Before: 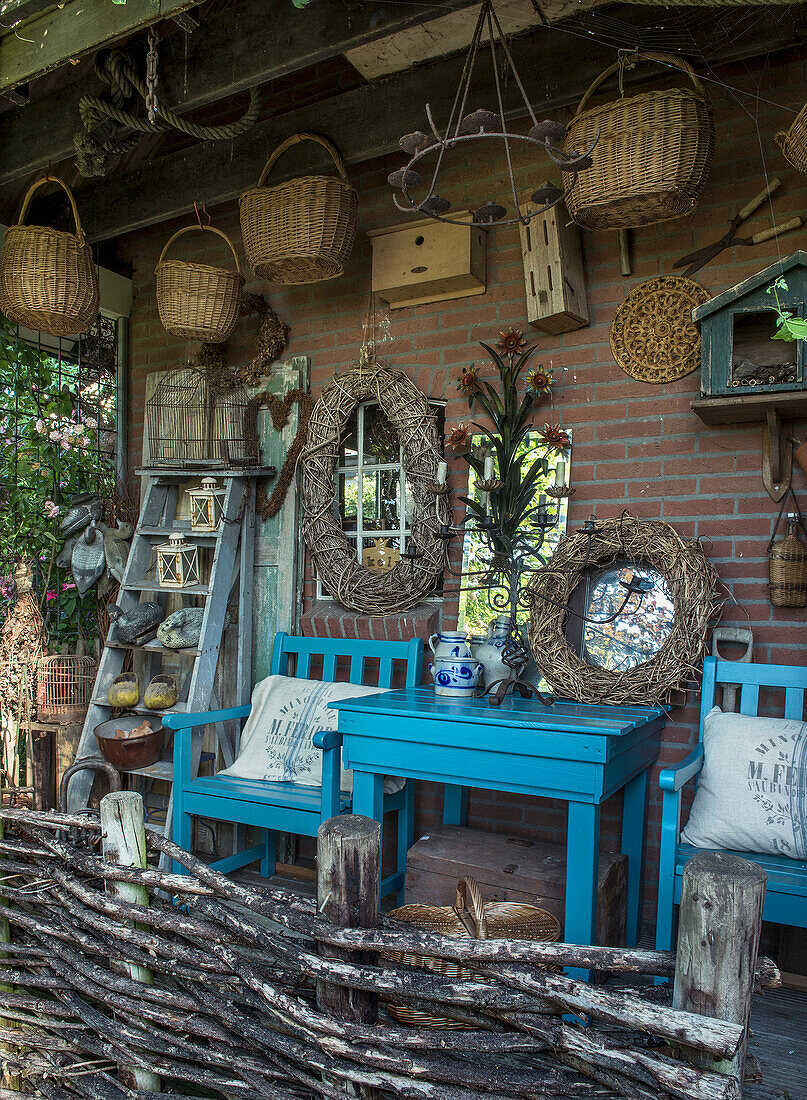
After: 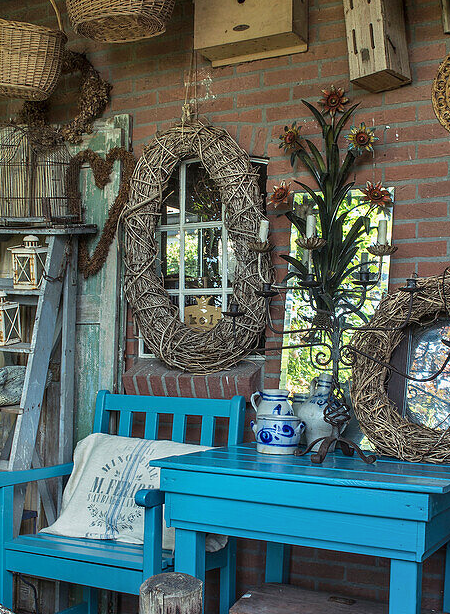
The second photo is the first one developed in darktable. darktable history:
crop and rotate: left 22.13%, top 22.054%, right 22.026%, bottom 22.102%
shadows and highlights: shadows 53, soften with gaussian
